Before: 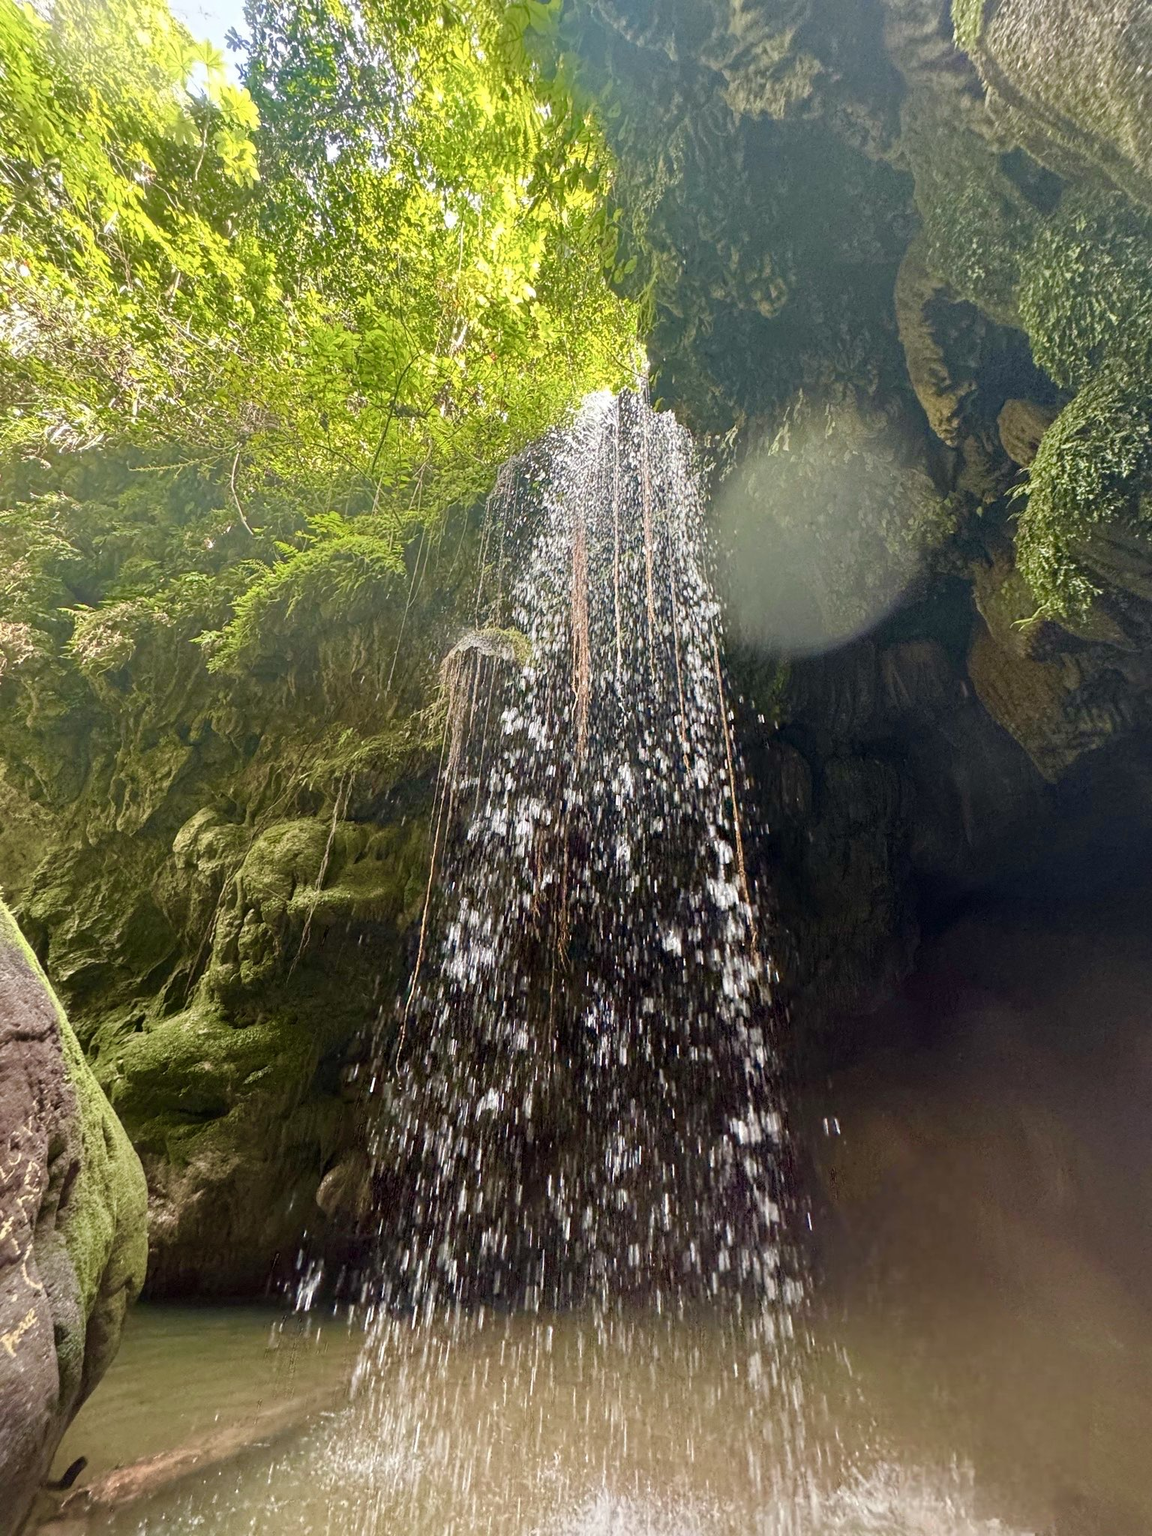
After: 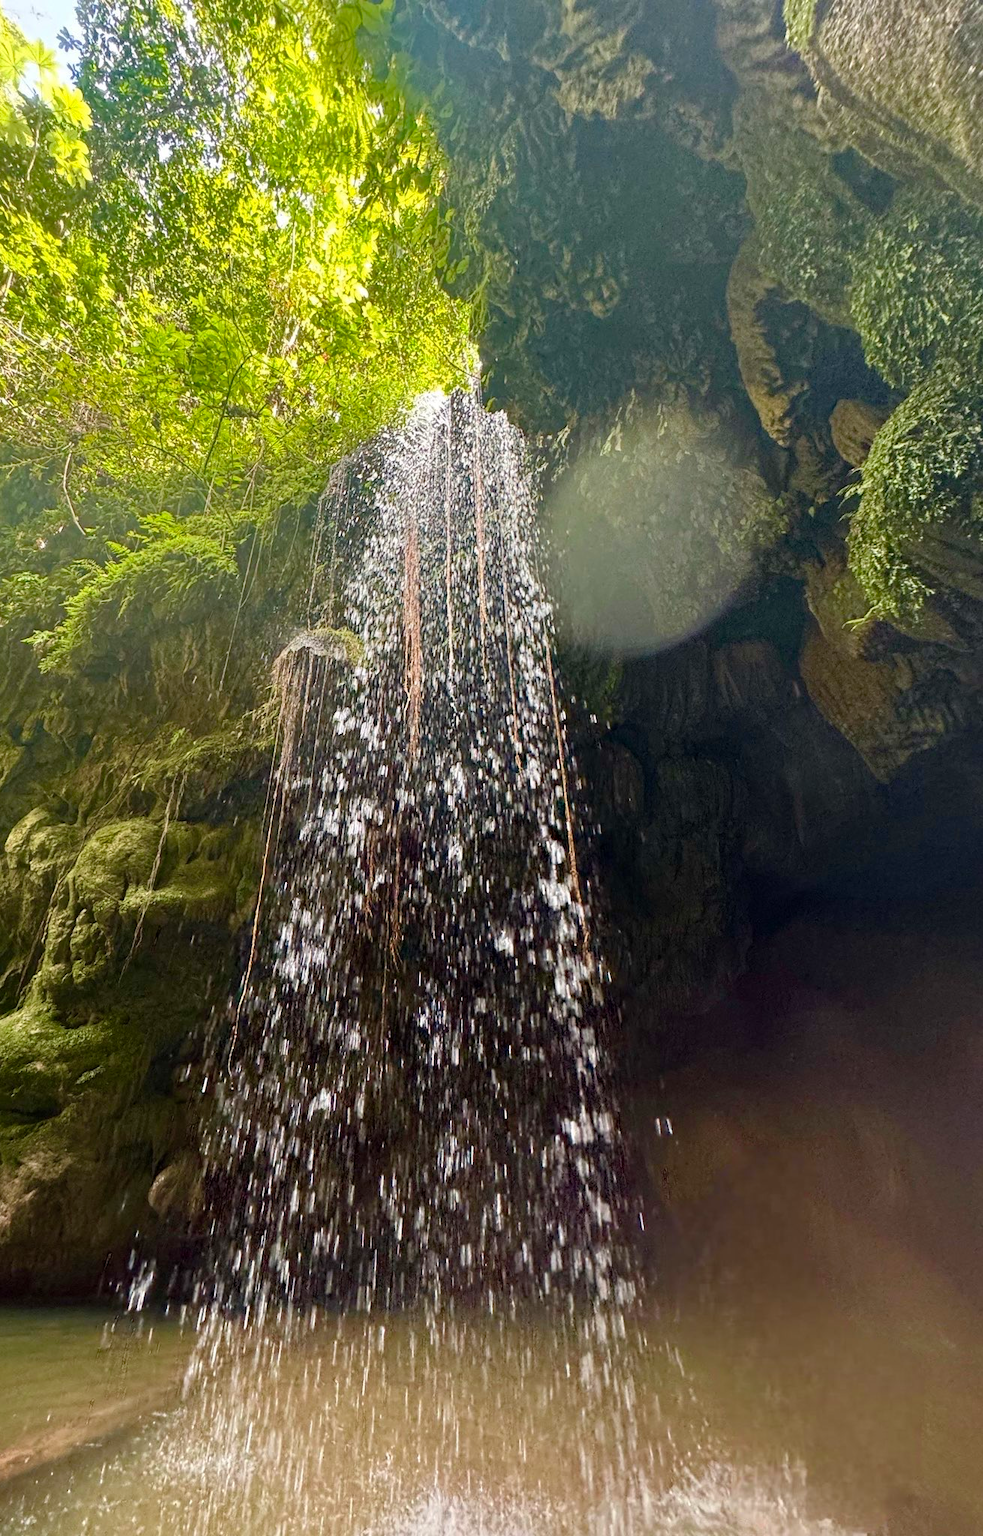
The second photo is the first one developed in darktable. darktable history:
crop and rotate: left 14.584%
haze removal: on, module defaults
